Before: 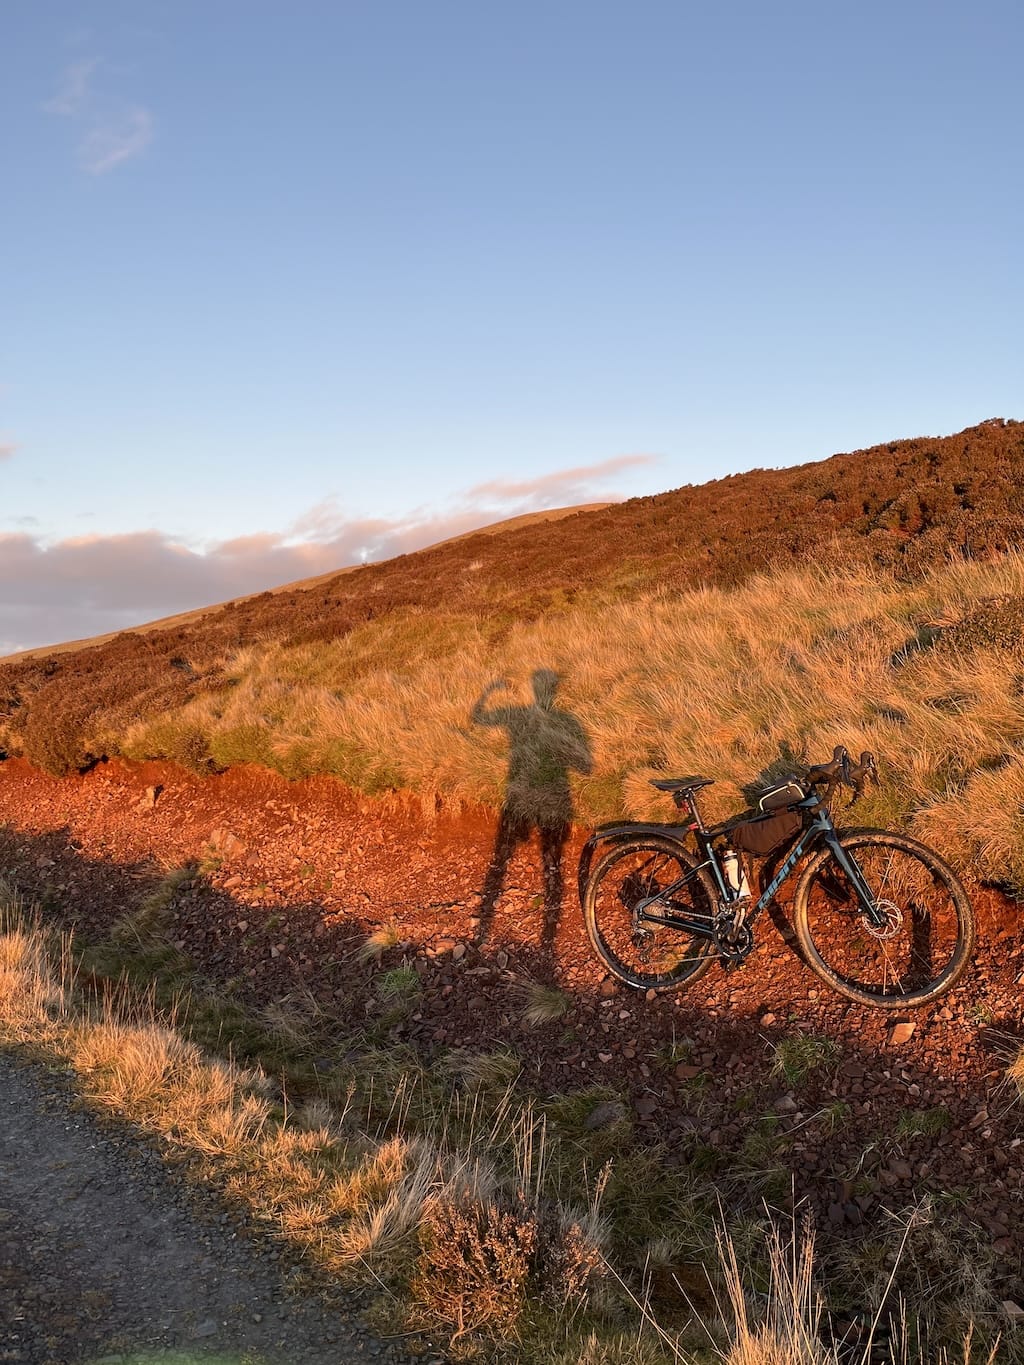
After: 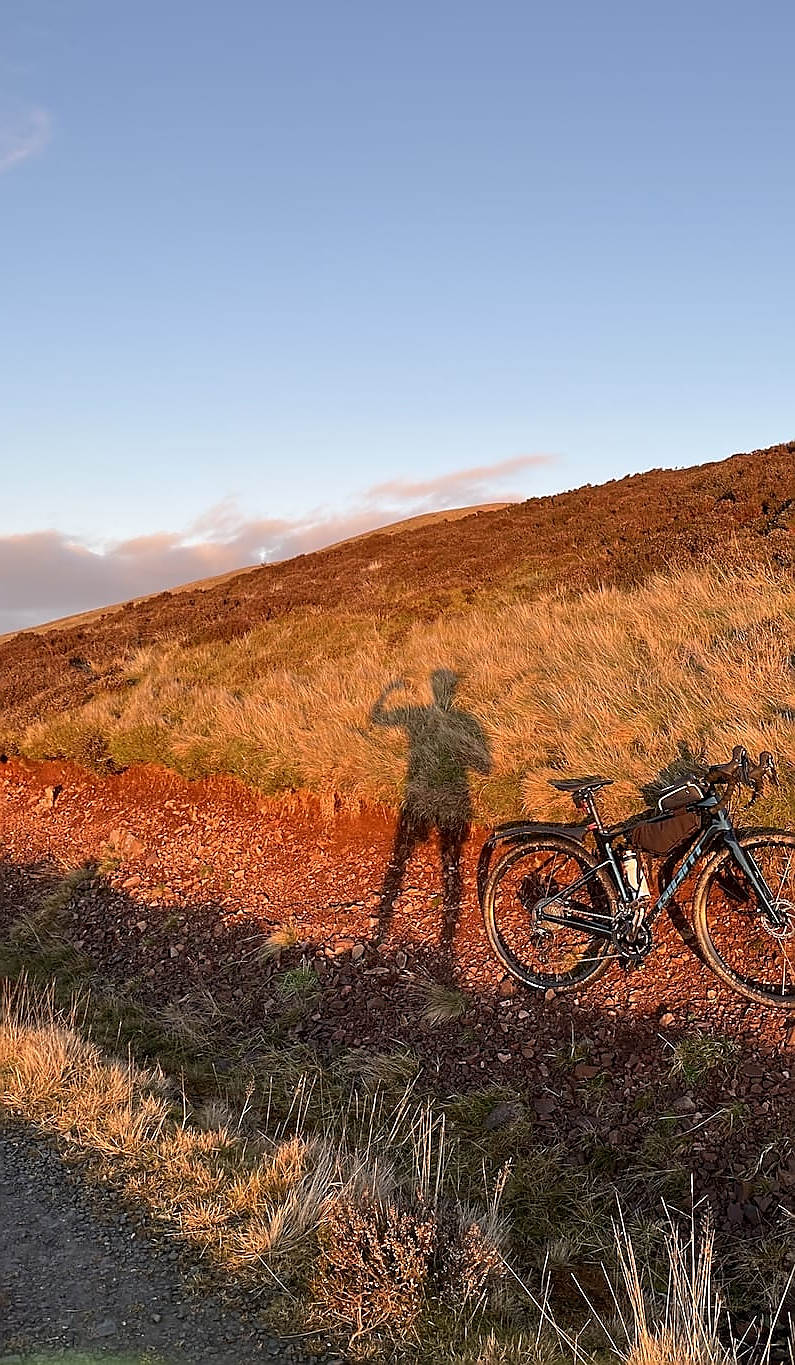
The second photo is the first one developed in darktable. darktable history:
crop: left 9.871%, right 12.492%
sharpen: radius 1.355, amount 1.259, threshold 0.789
